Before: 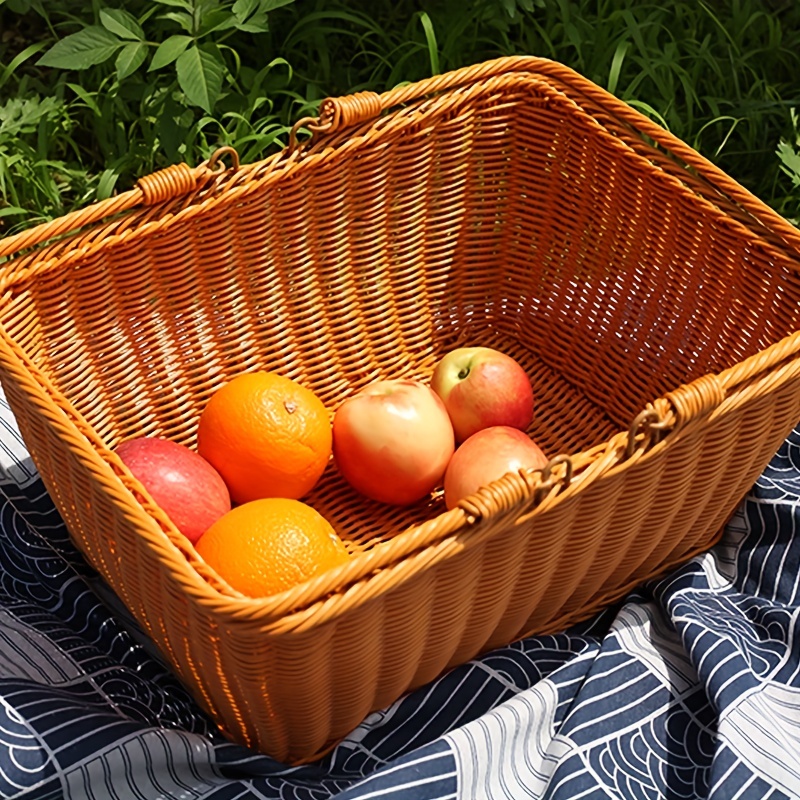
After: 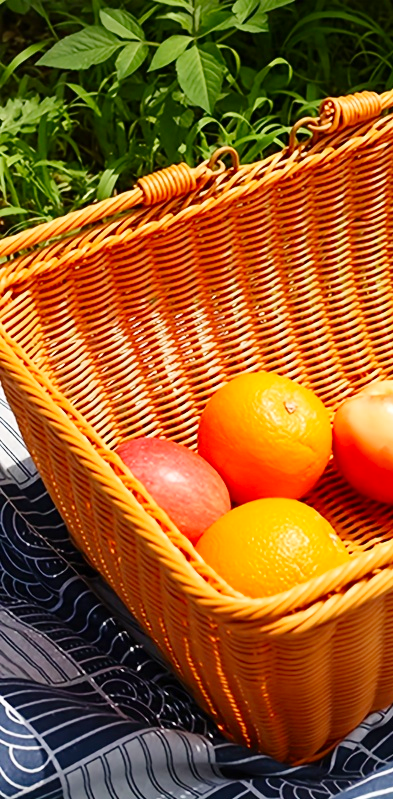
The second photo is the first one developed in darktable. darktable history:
crop and rotate: left 0%, top 0%, right 50.845%
tone curve: curves: ch0 [(0, 0) (0.003, 0.004) (0.011, 0.015) (0.025, 0.033) (0.044, 0.059) (0.069, 0.093) (0.1, 0.133) (0.136, 0.182) (0.177, 0.237) (0.224, 0.3) (0.277, 0.369) (0.335, 0.437) (0.399, 0.511) (0.468, 0.584) (0.543, 0.656) (0.623, 0.729) (0.709, 0.8) (0.801, 0.872) (0.898, 0.935) (1, 1)], preserve colors none
contrast brightness saturation: contrast 0.08, saturation 0.2
